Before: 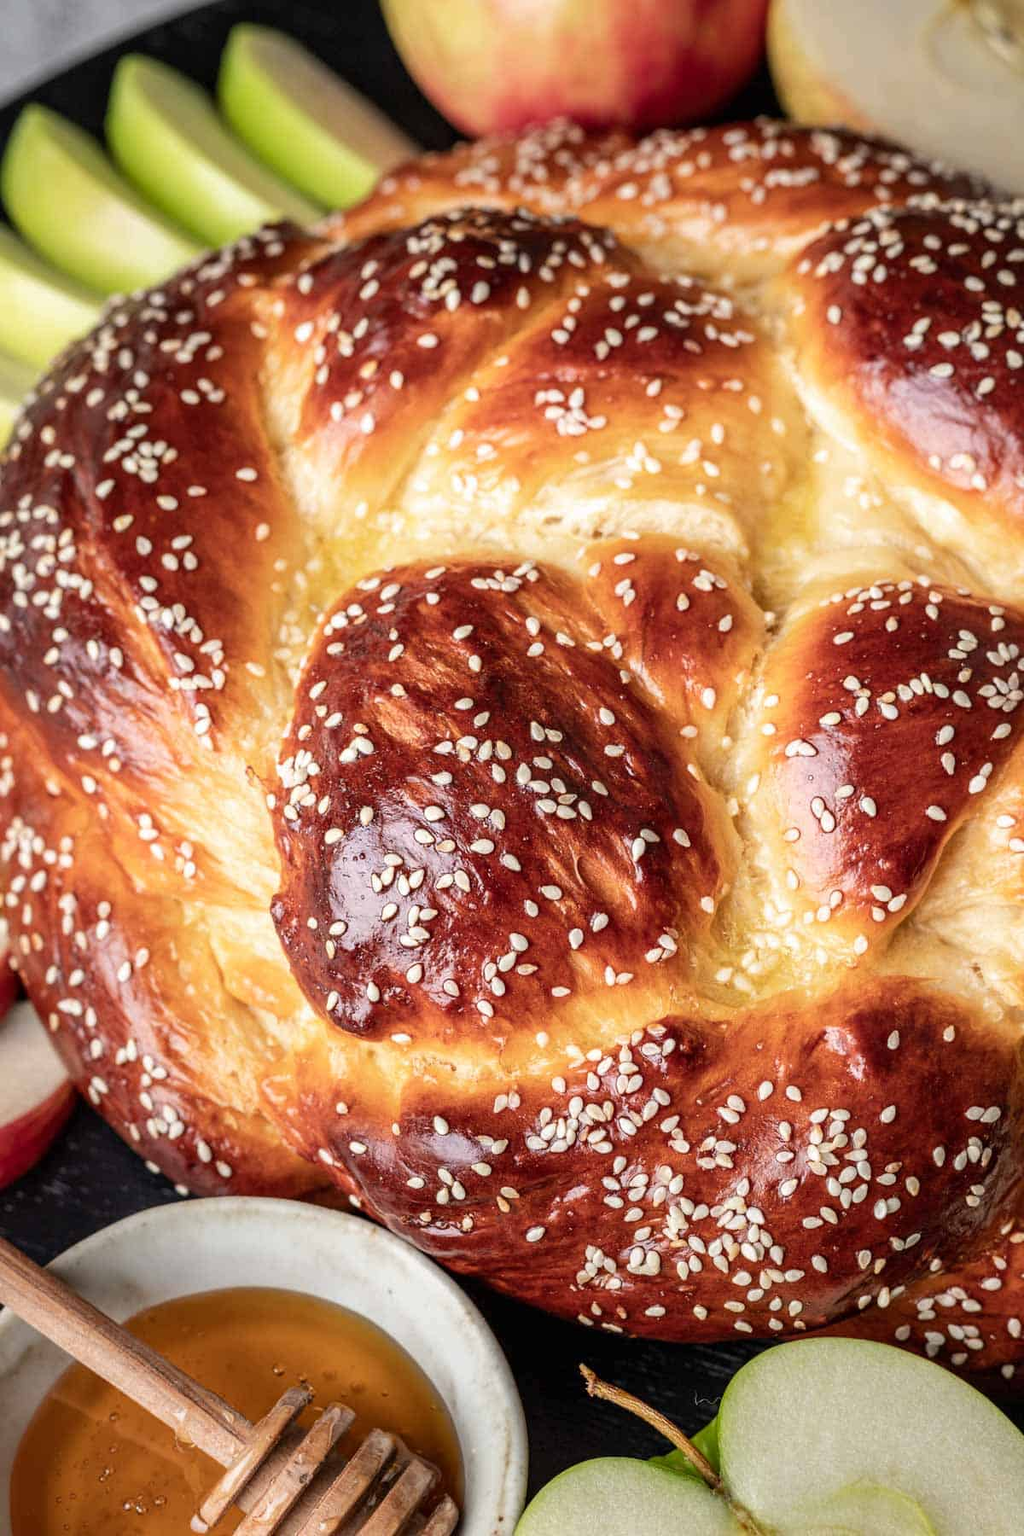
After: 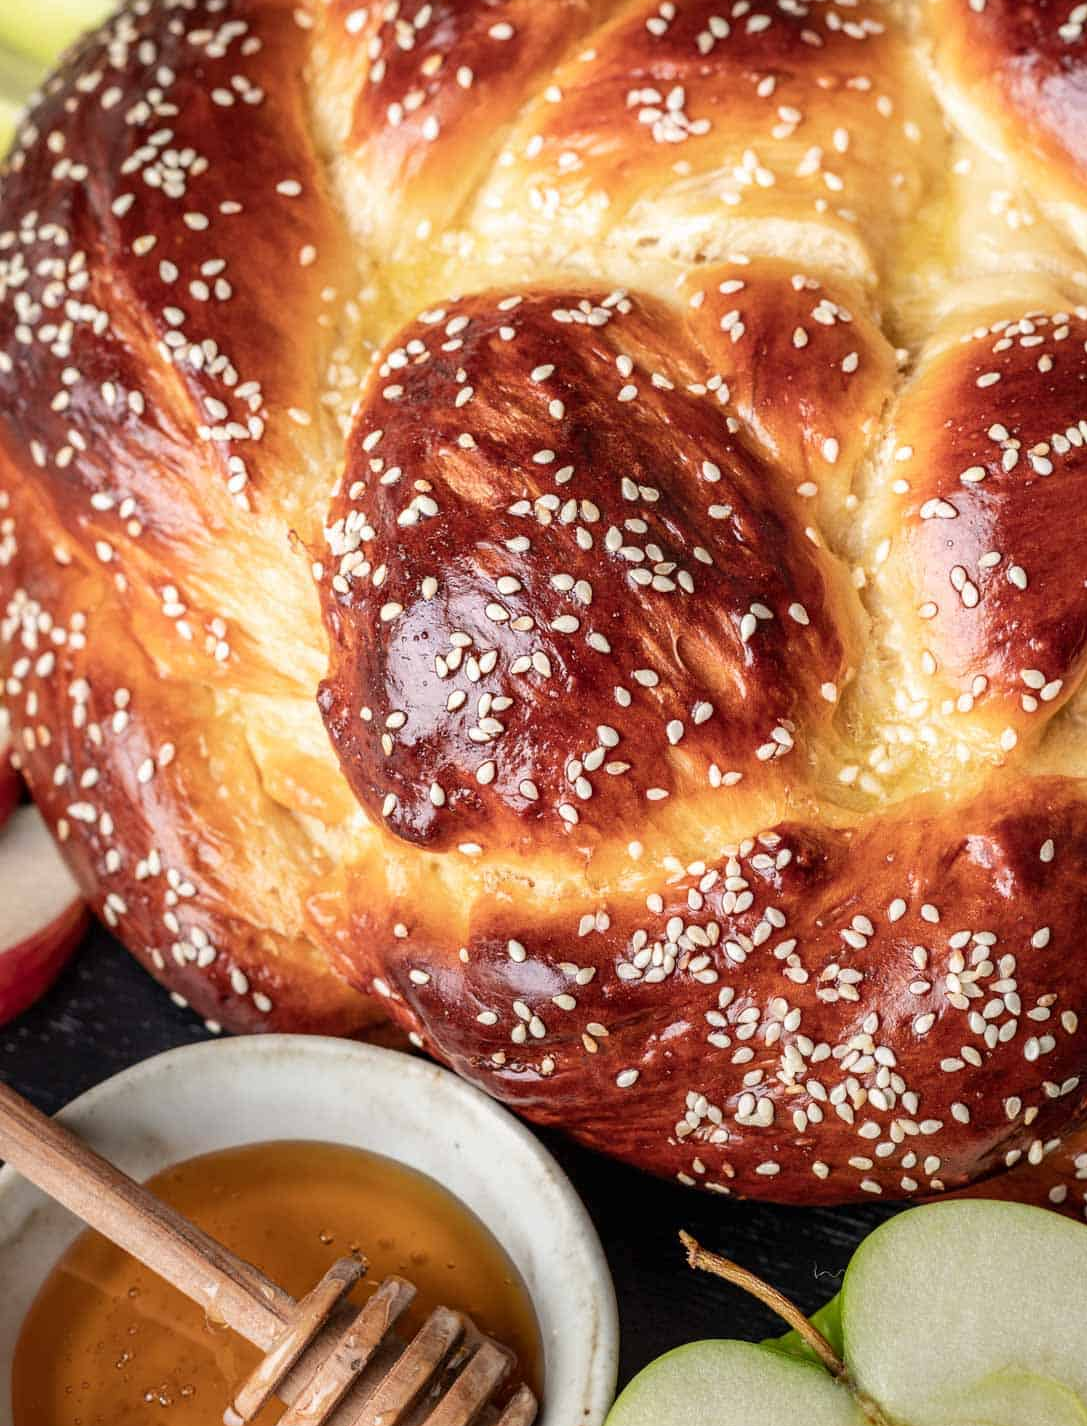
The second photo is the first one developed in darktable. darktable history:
crop: top 20.45%, right 9.387%, bottom 0.321%
